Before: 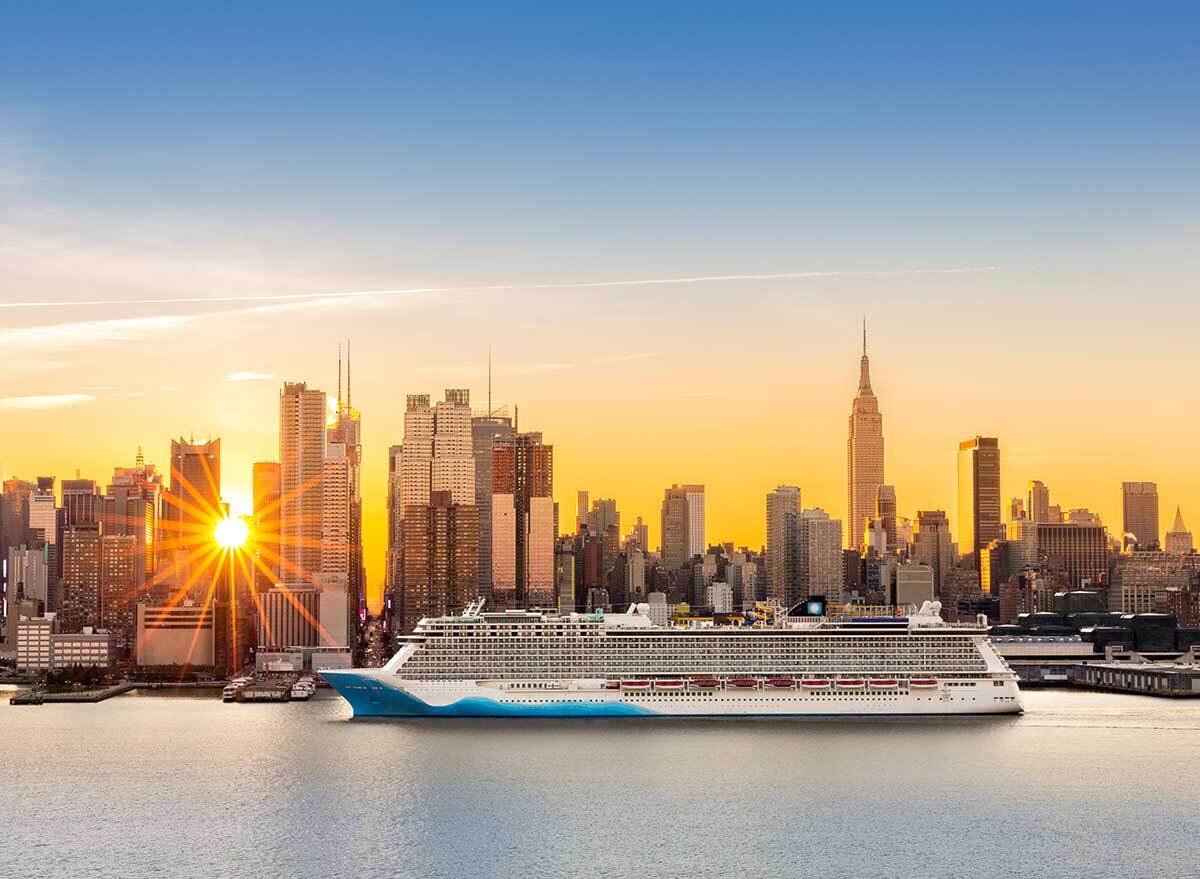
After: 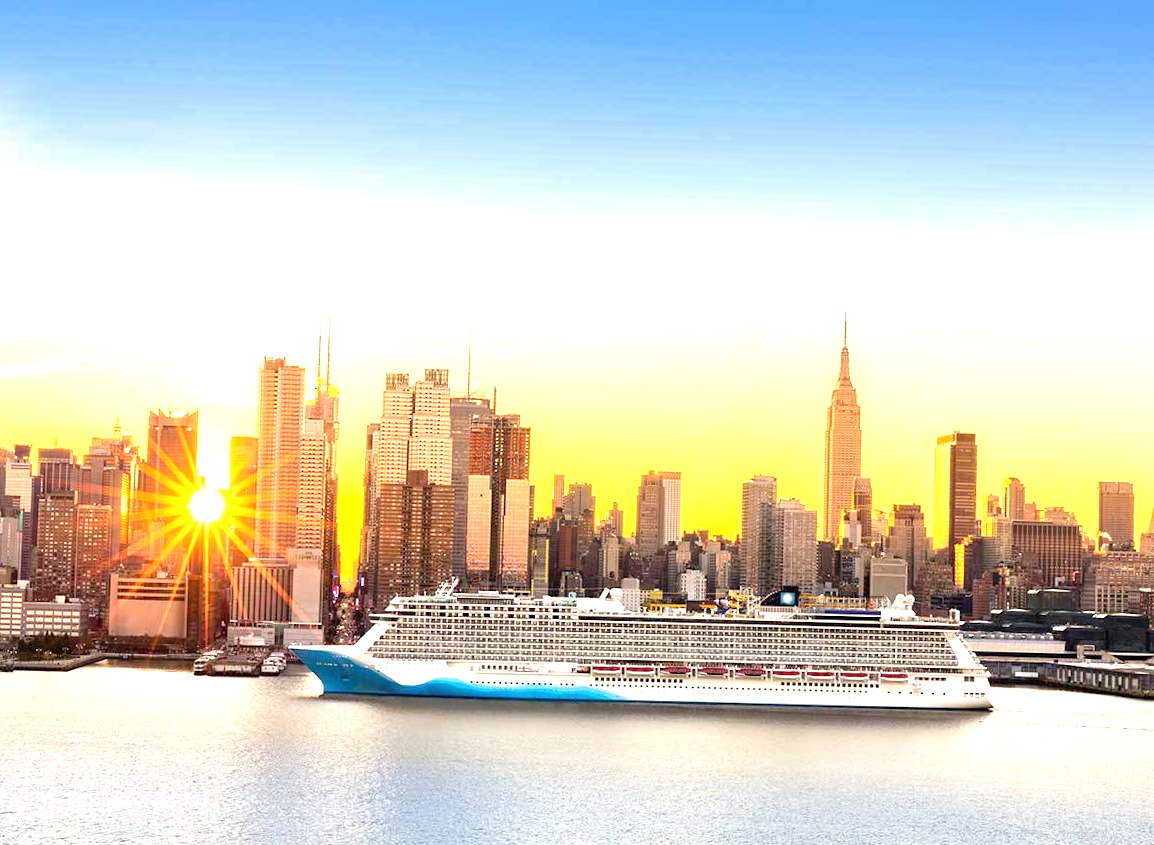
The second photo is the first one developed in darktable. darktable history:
exposure: black level correction 0, exposure 1 EV, compensate exposure bias true, compensate highlight preservation false
crop and rotate: angle -1.69°
